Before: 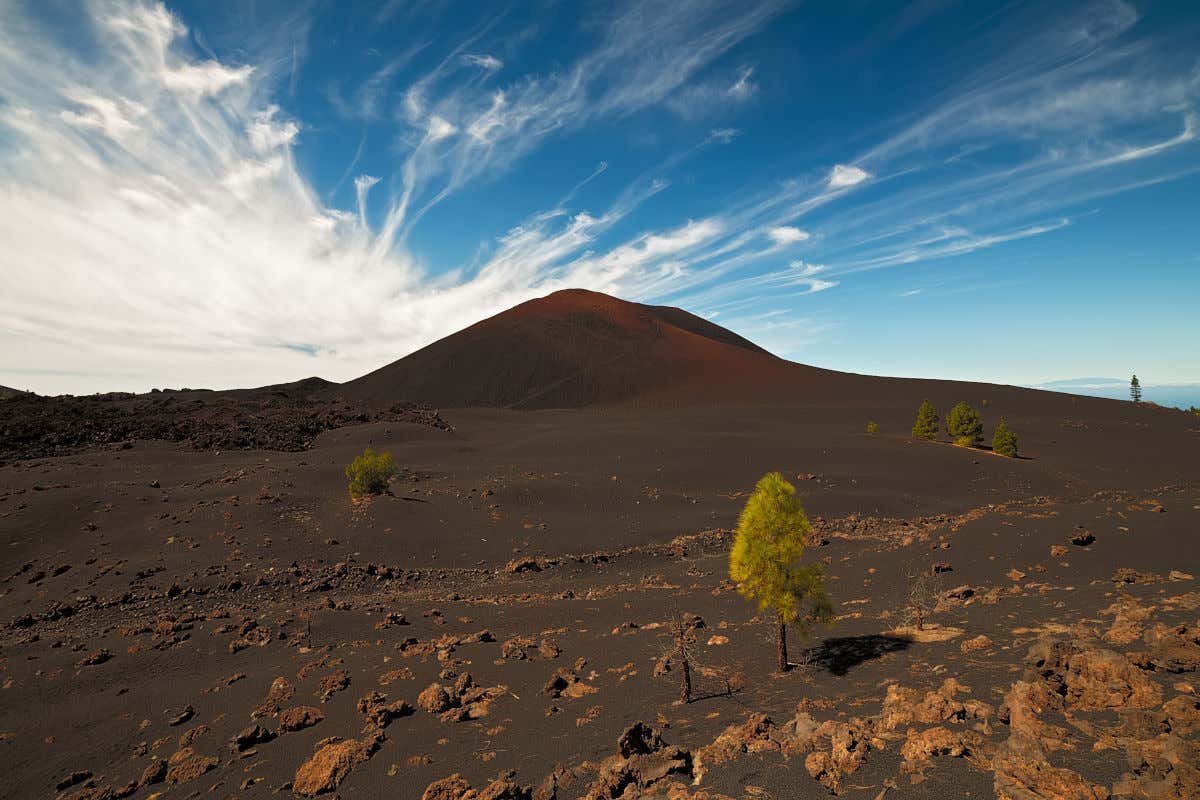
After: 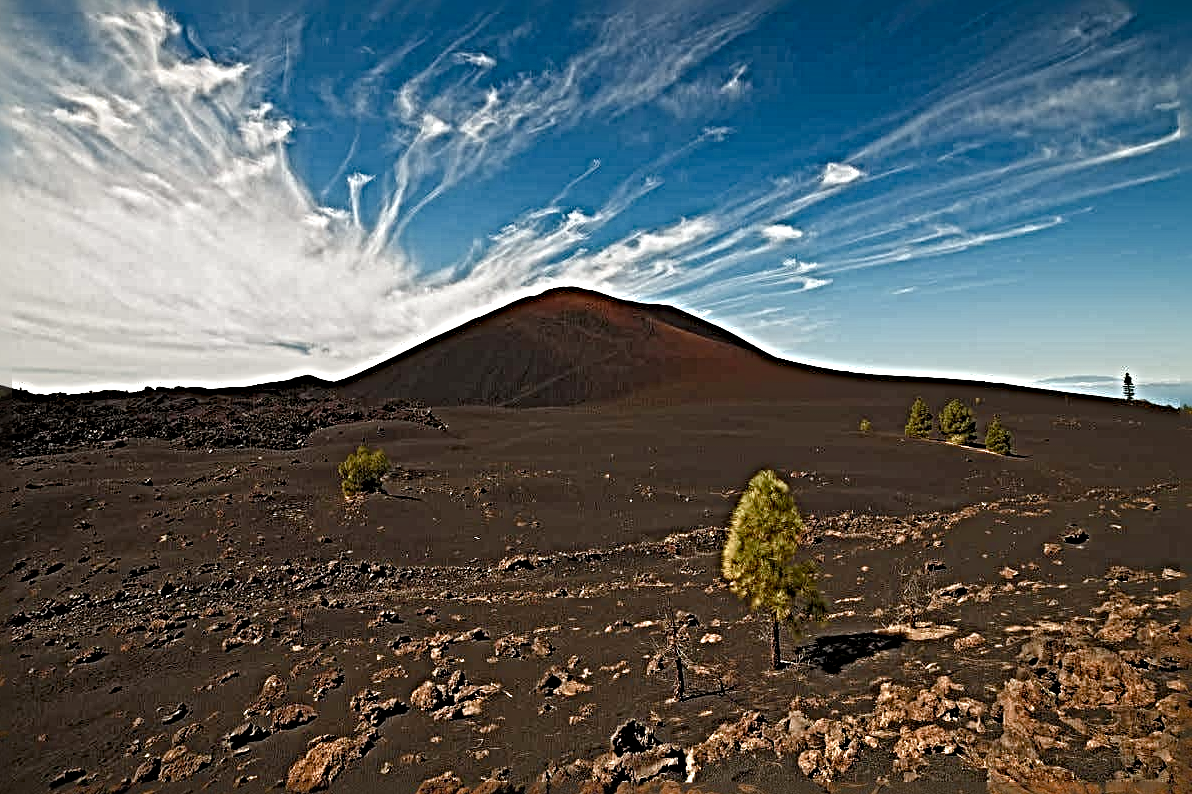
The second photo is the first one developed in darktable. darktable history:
color balance rgb: linear chroma grading › global chroma -1.036%, perceptual saturation grading › global saturation 0.506%, perceptual saturation grading › highlights -32.41%, perceptual saturation grading › mid-tones 5.554%, perceptual saturation grading › shadows 17.834%
sharpen: radius 6.272, amount 1.783, threshold 0.031
exposure: black level correction 0.002, exposure -0.198 EV, compensate highlight preservation false
crop and rotate: left 0.586%, top 0.29%, bottom 0.392%
